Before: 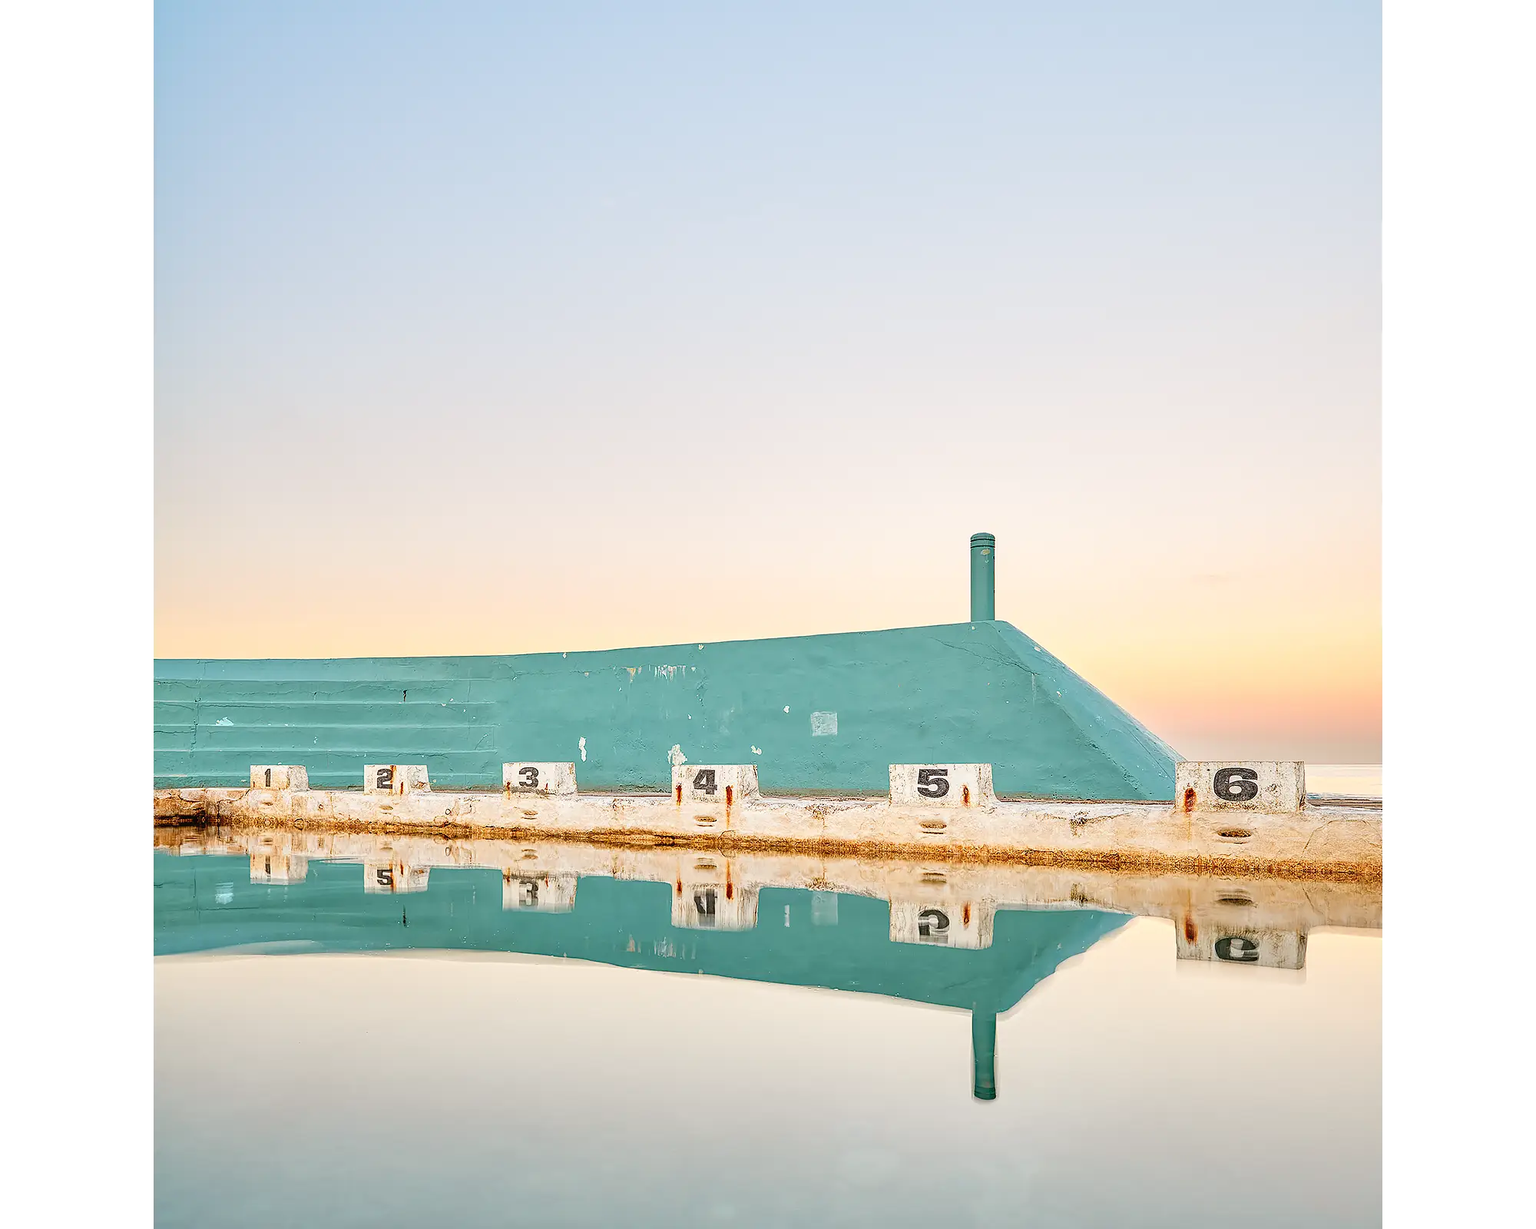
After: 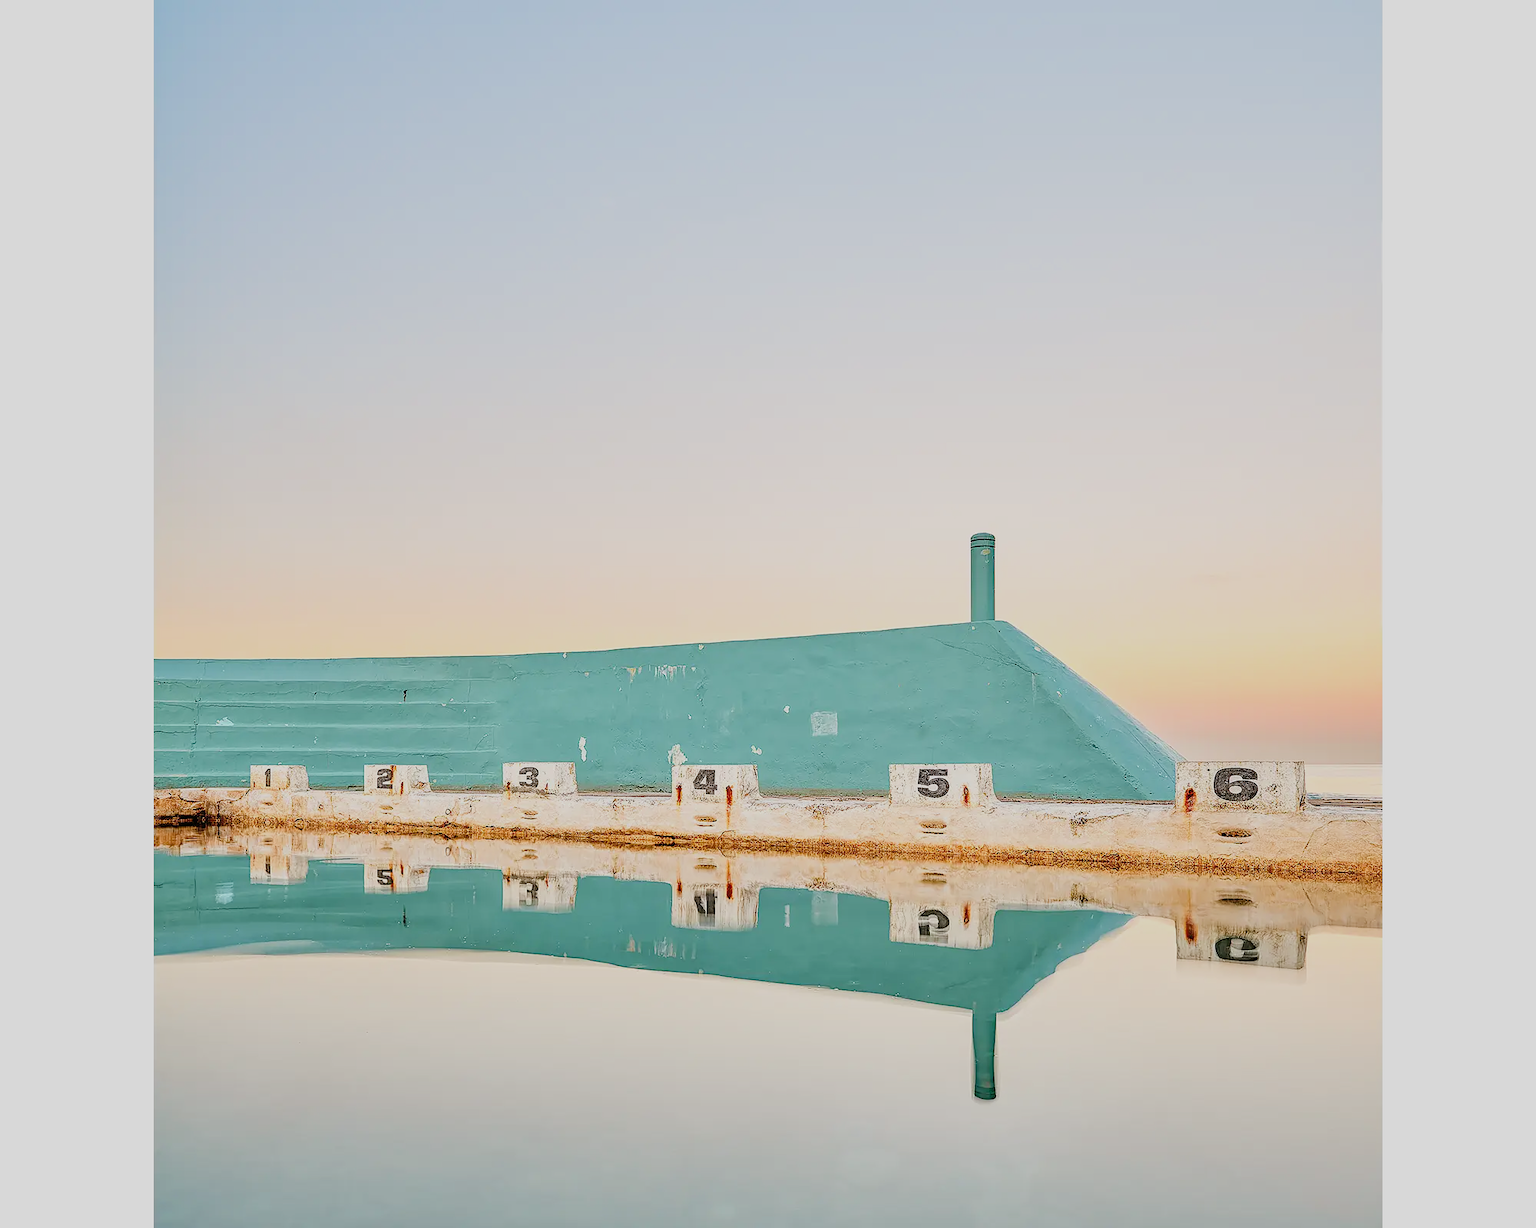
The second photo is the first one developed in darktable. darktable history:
filmic rgb: black relative exposure -7.81 EV, white relative exposure 4.24 EV, hardness 3.86, contrast in shadows safe
